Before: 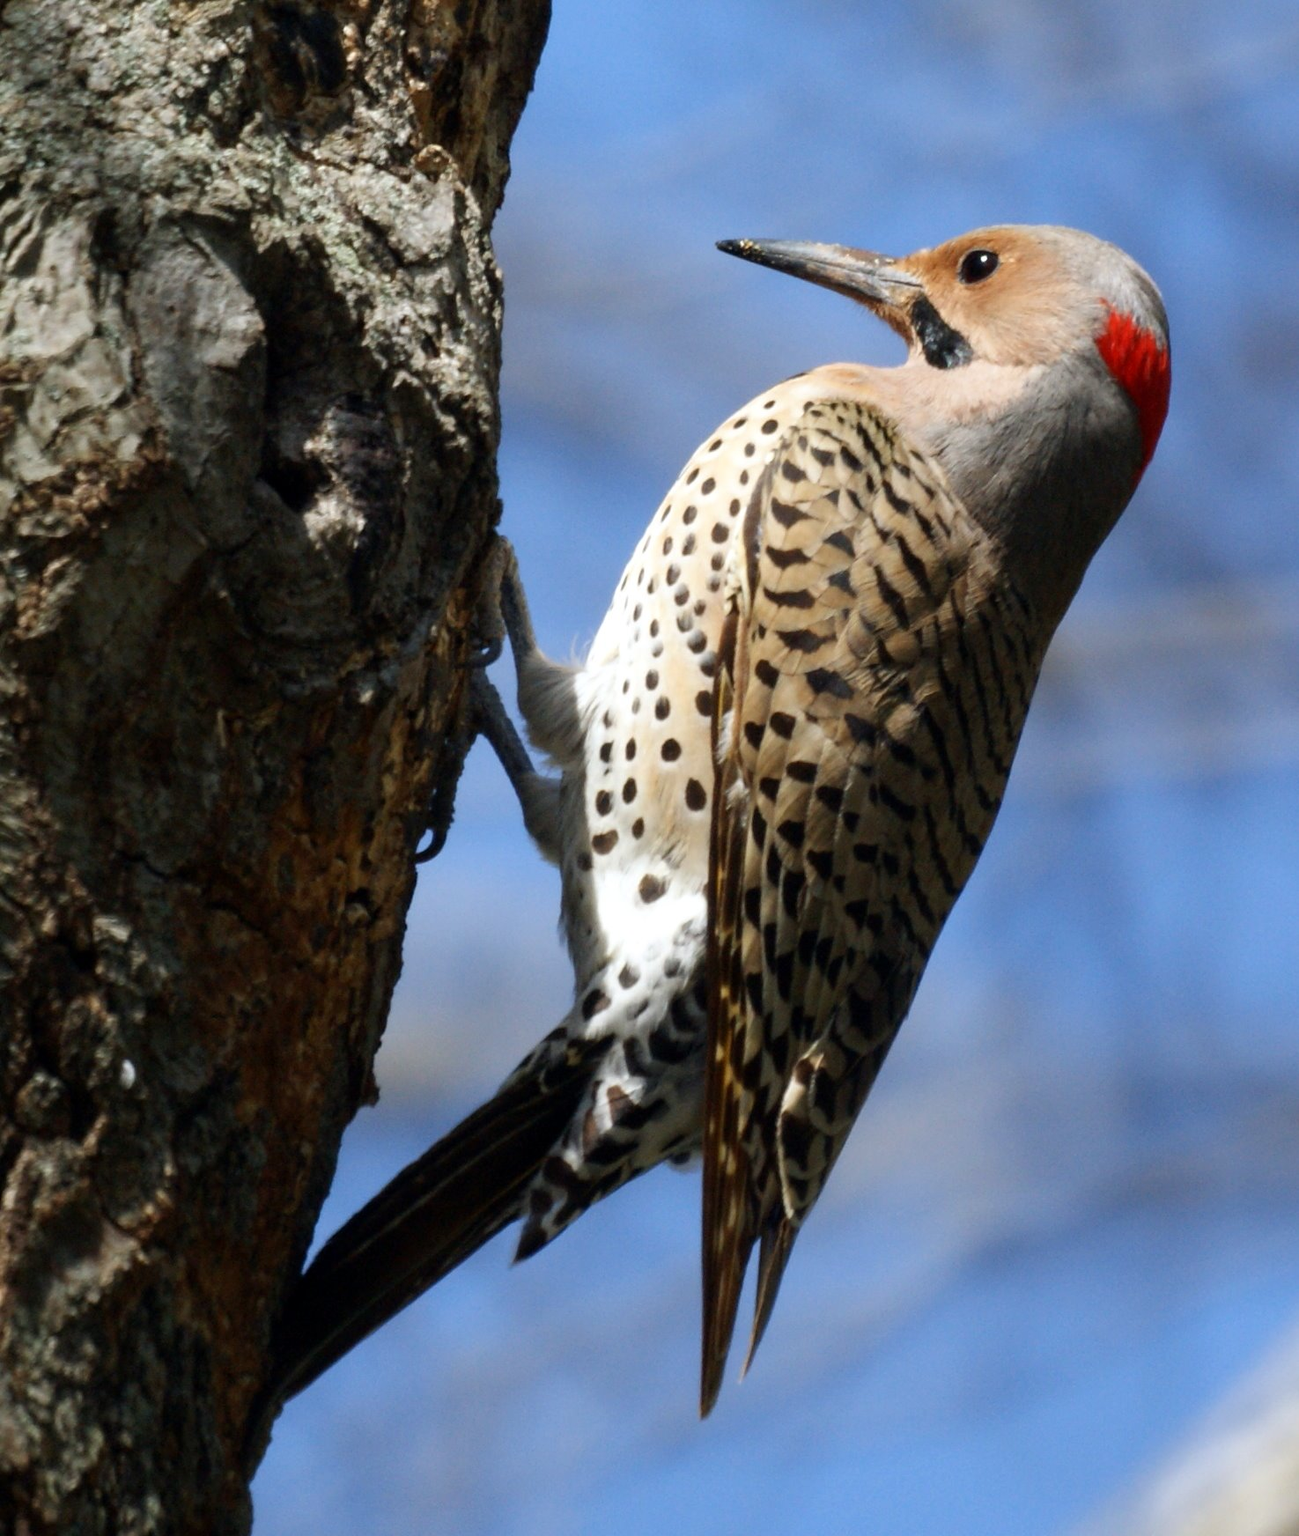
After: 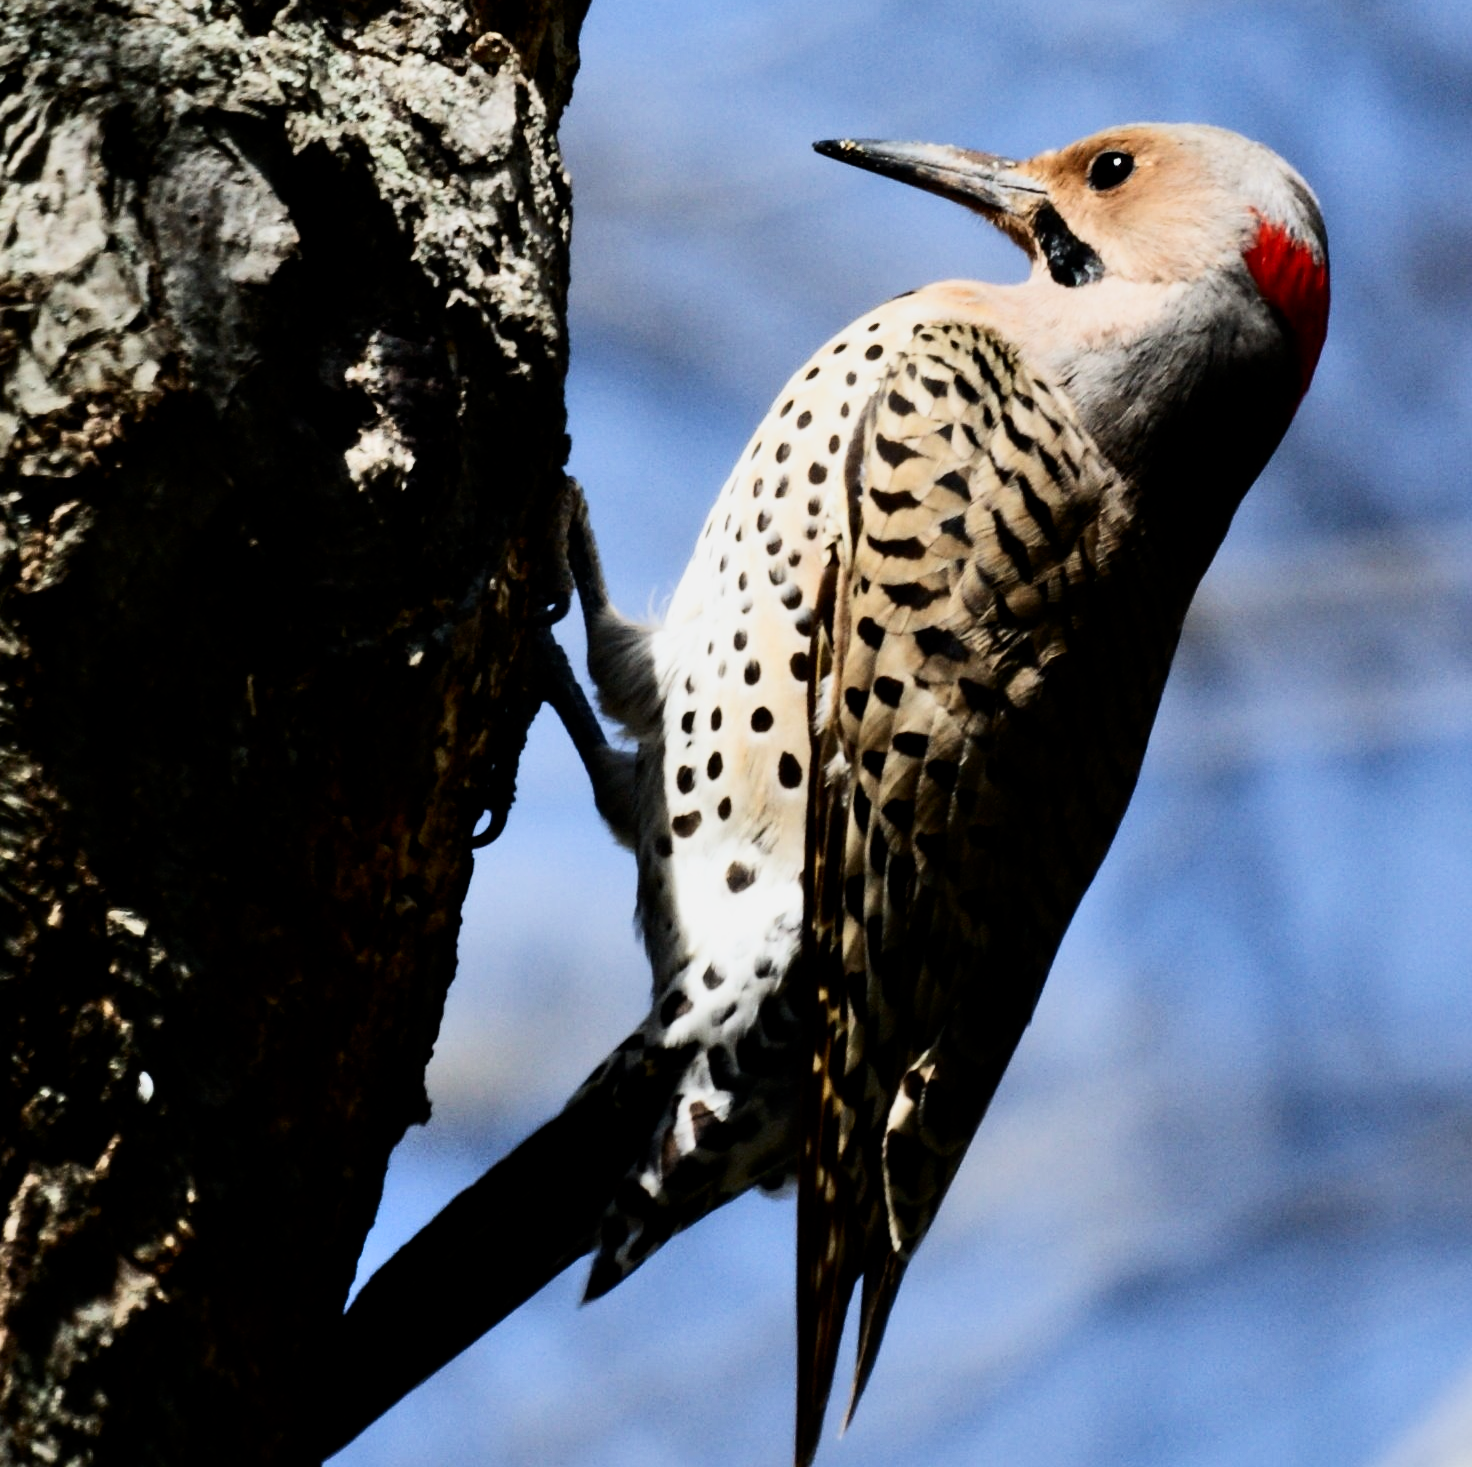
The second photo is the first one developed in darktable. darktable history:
crop: top 7.625%, bottom 8.027%
filmic rgb: black relative exposure -5 EV, white relative exposure 3.5 EV, hardness 3.19, contrast 1.3, highlights saturation mix -50%
contrast brightness saturation: contrast 0.28
shadows and highlights: shadows 43.71, white point adjustment -1.46, soften with gaussian
